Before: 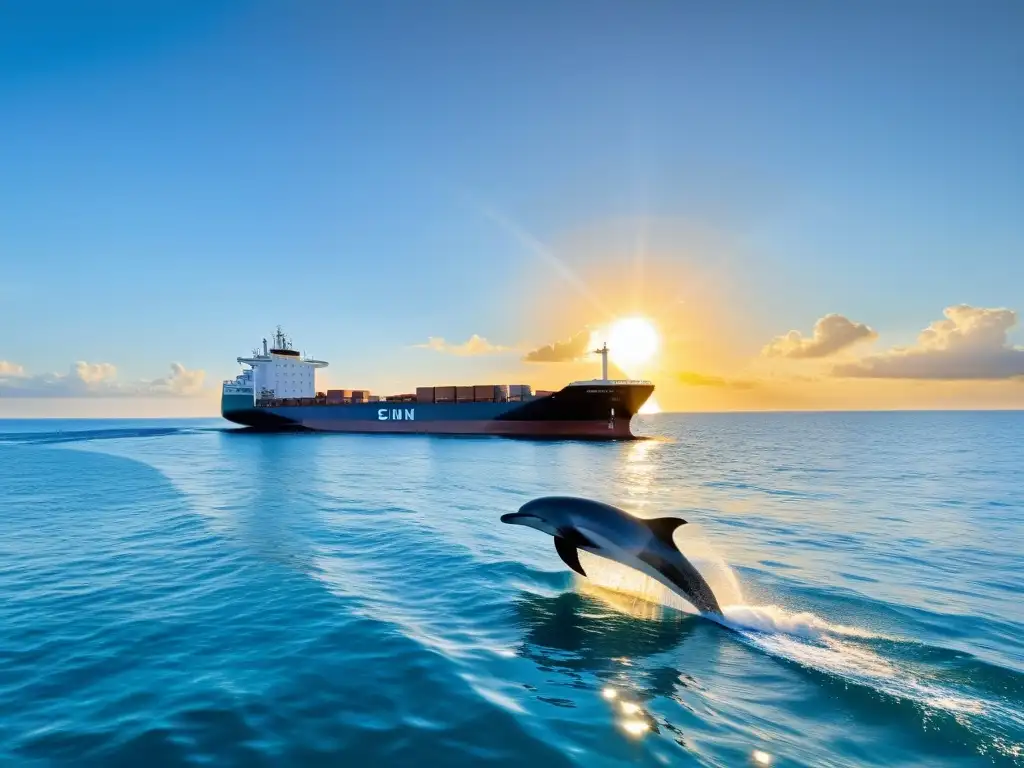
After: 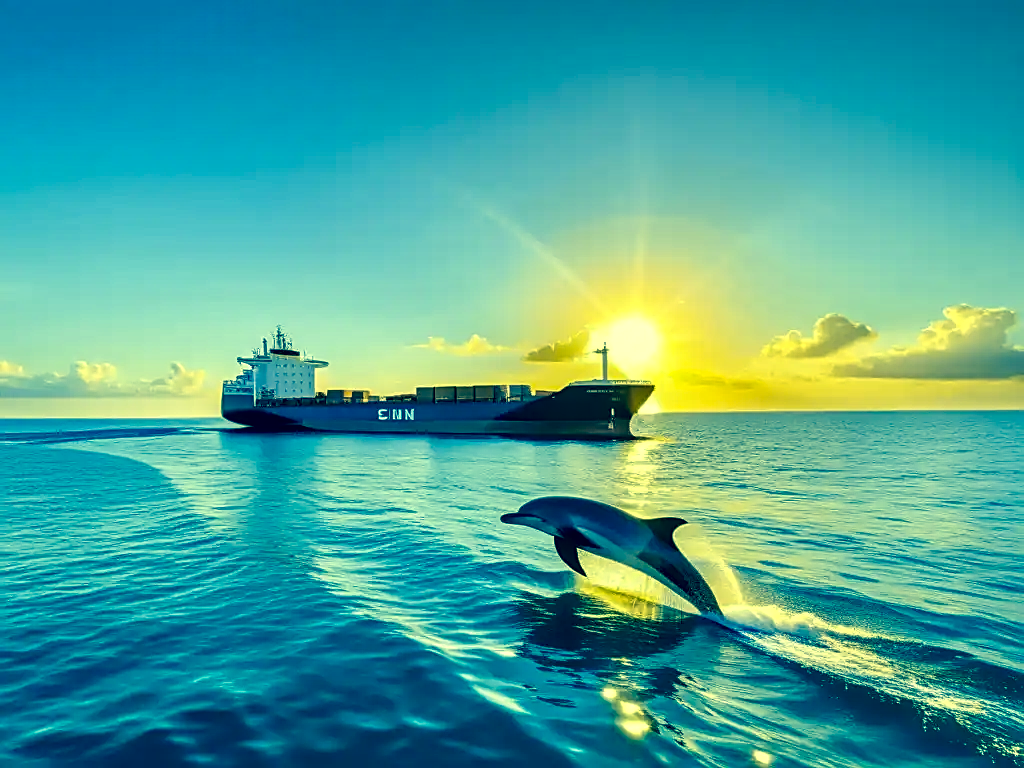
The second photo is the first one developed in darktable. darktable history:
sharpen: on, module defaults
color correction: highlights a* -15.34, highlights b* 39.64, shadows a* -39.26, shadows b* -26.61
local contrast: highlights 65%, shadows 54%, detail 168%, midtone range 0.514
